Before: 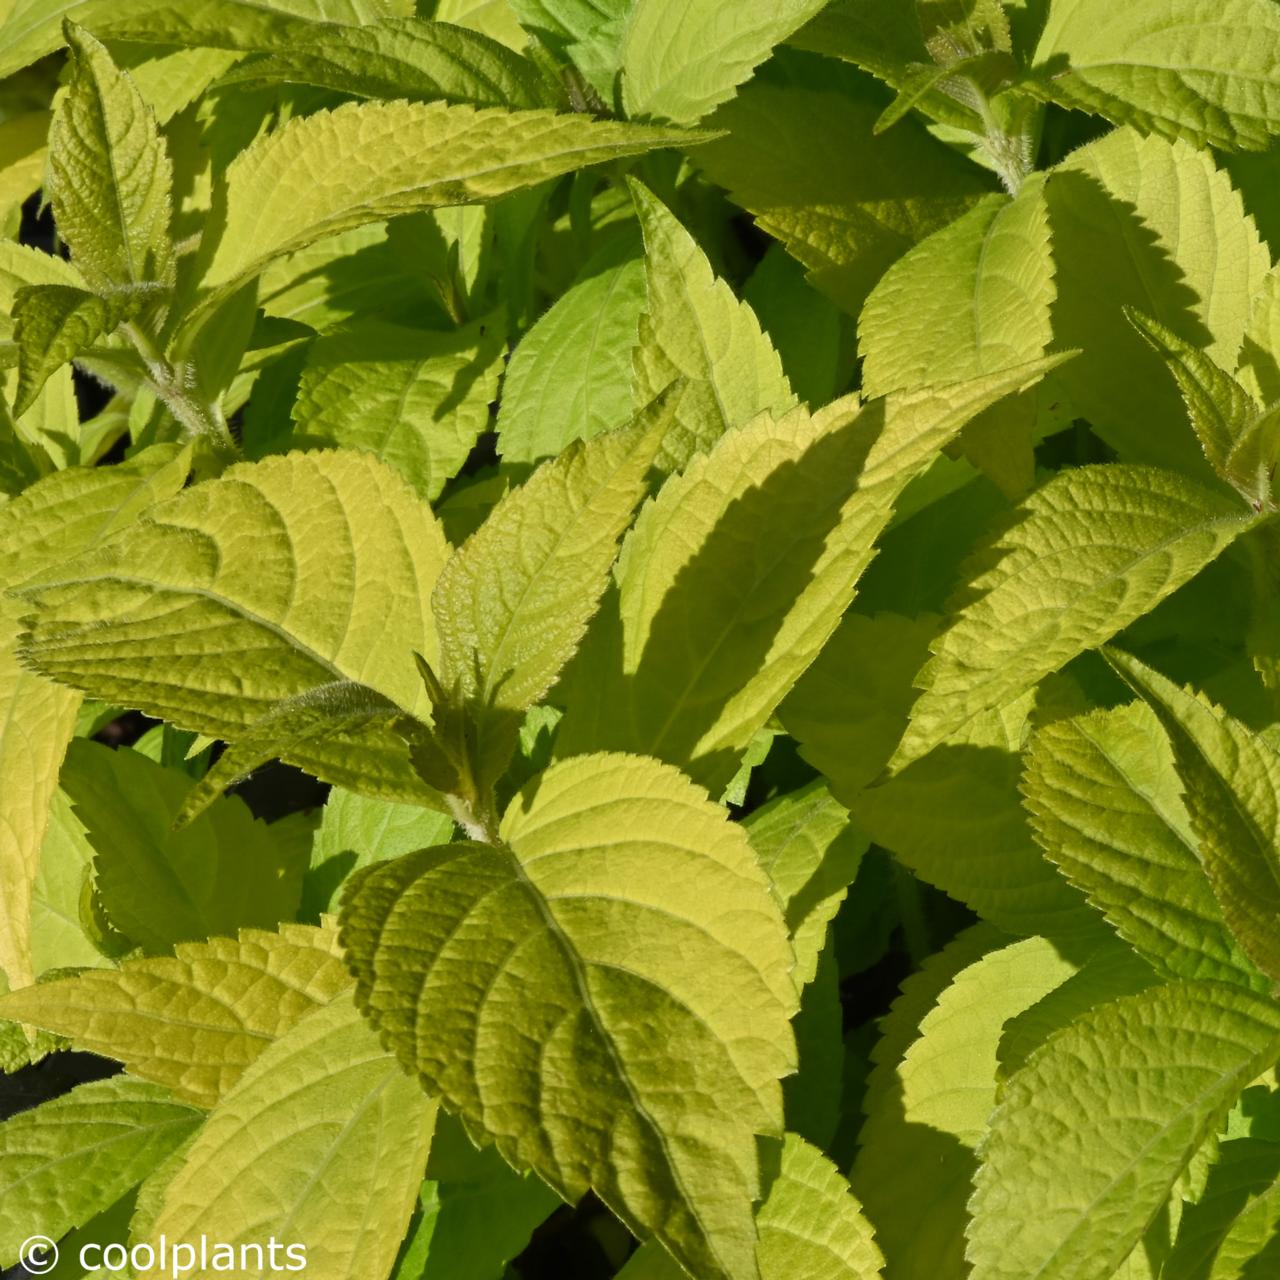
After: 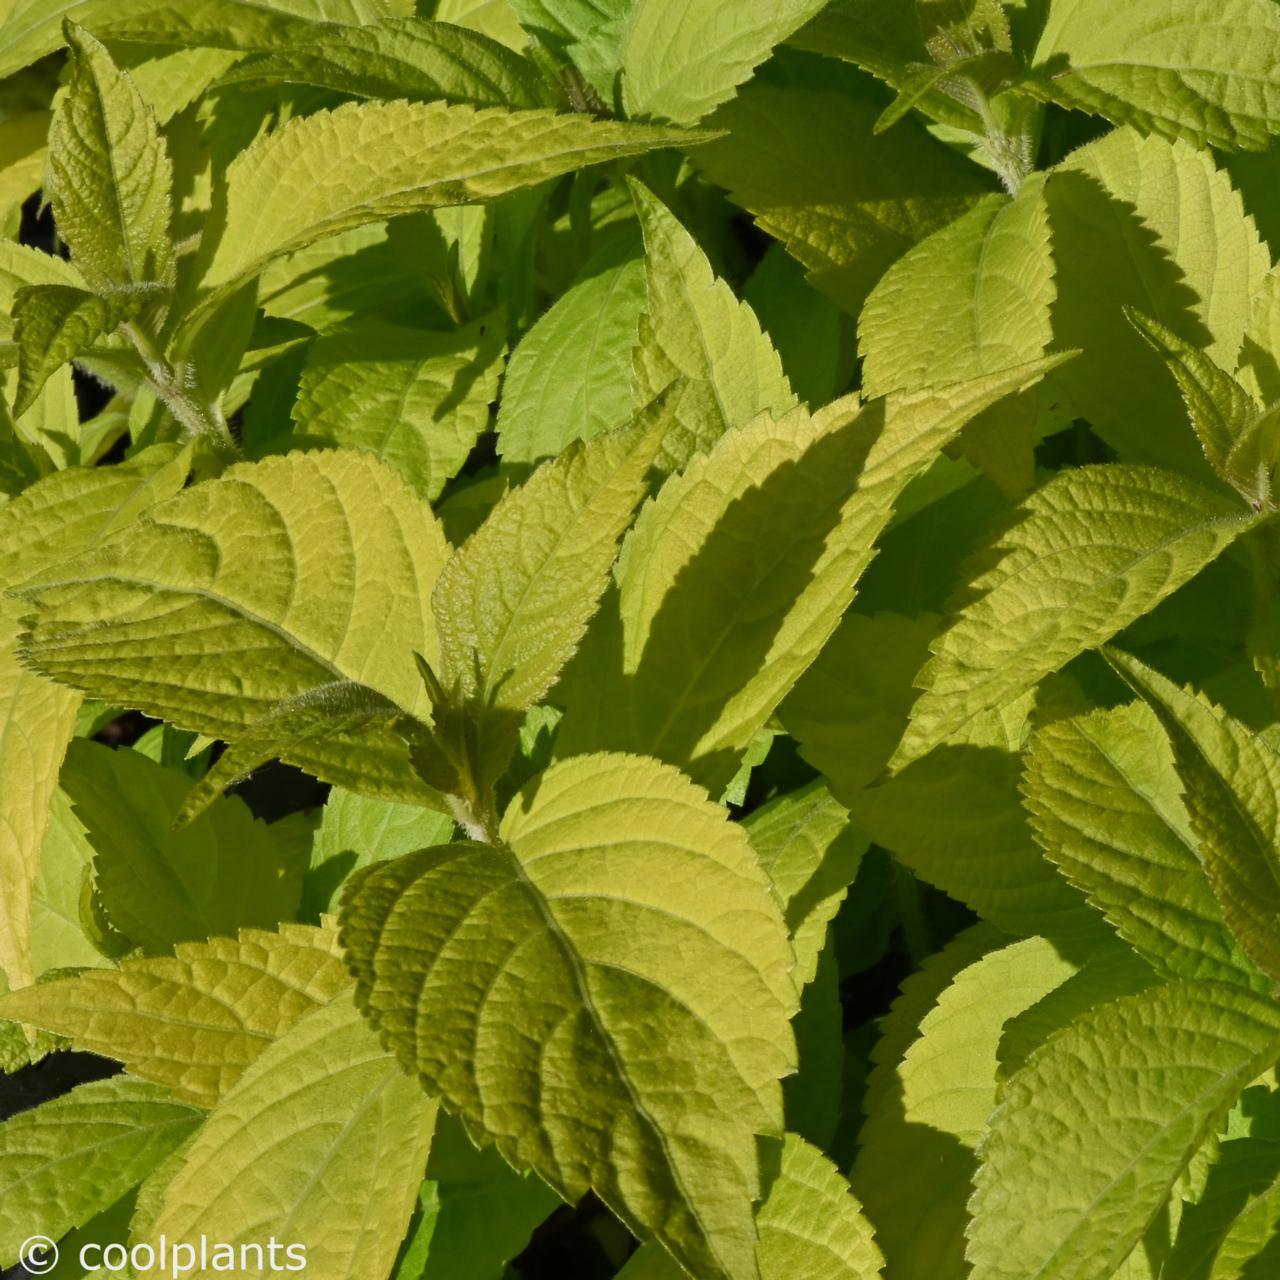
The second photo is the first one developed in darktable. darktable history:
exposure: exposure -0.208 EV, compensate highlight preservation false
